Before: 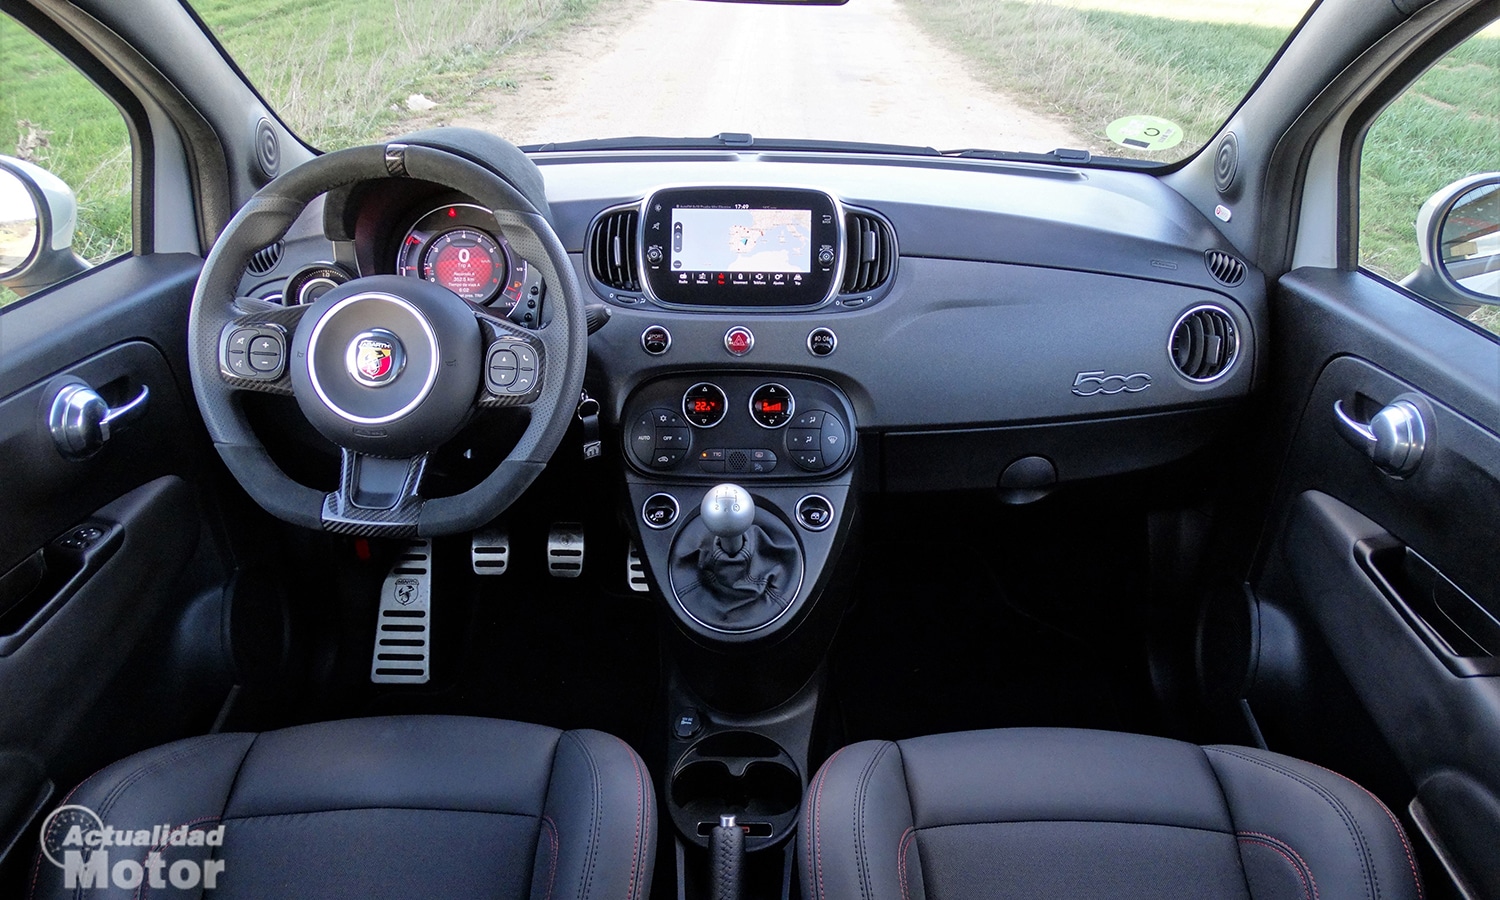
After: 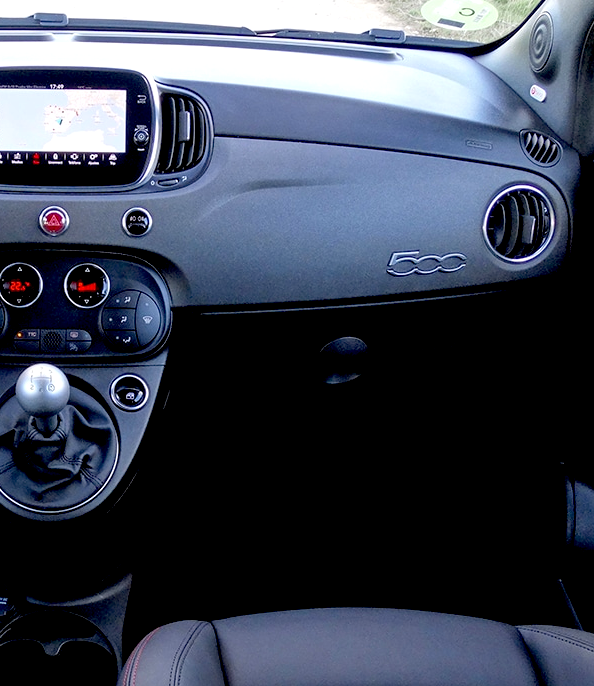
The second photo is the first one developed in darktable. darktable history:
exposure: black level correction 0.025, exposure 0.182 EV, compensate highlight preservation false
crop: left 45.721%, top 13.393%, right 14.118%, bottom 10.01%
